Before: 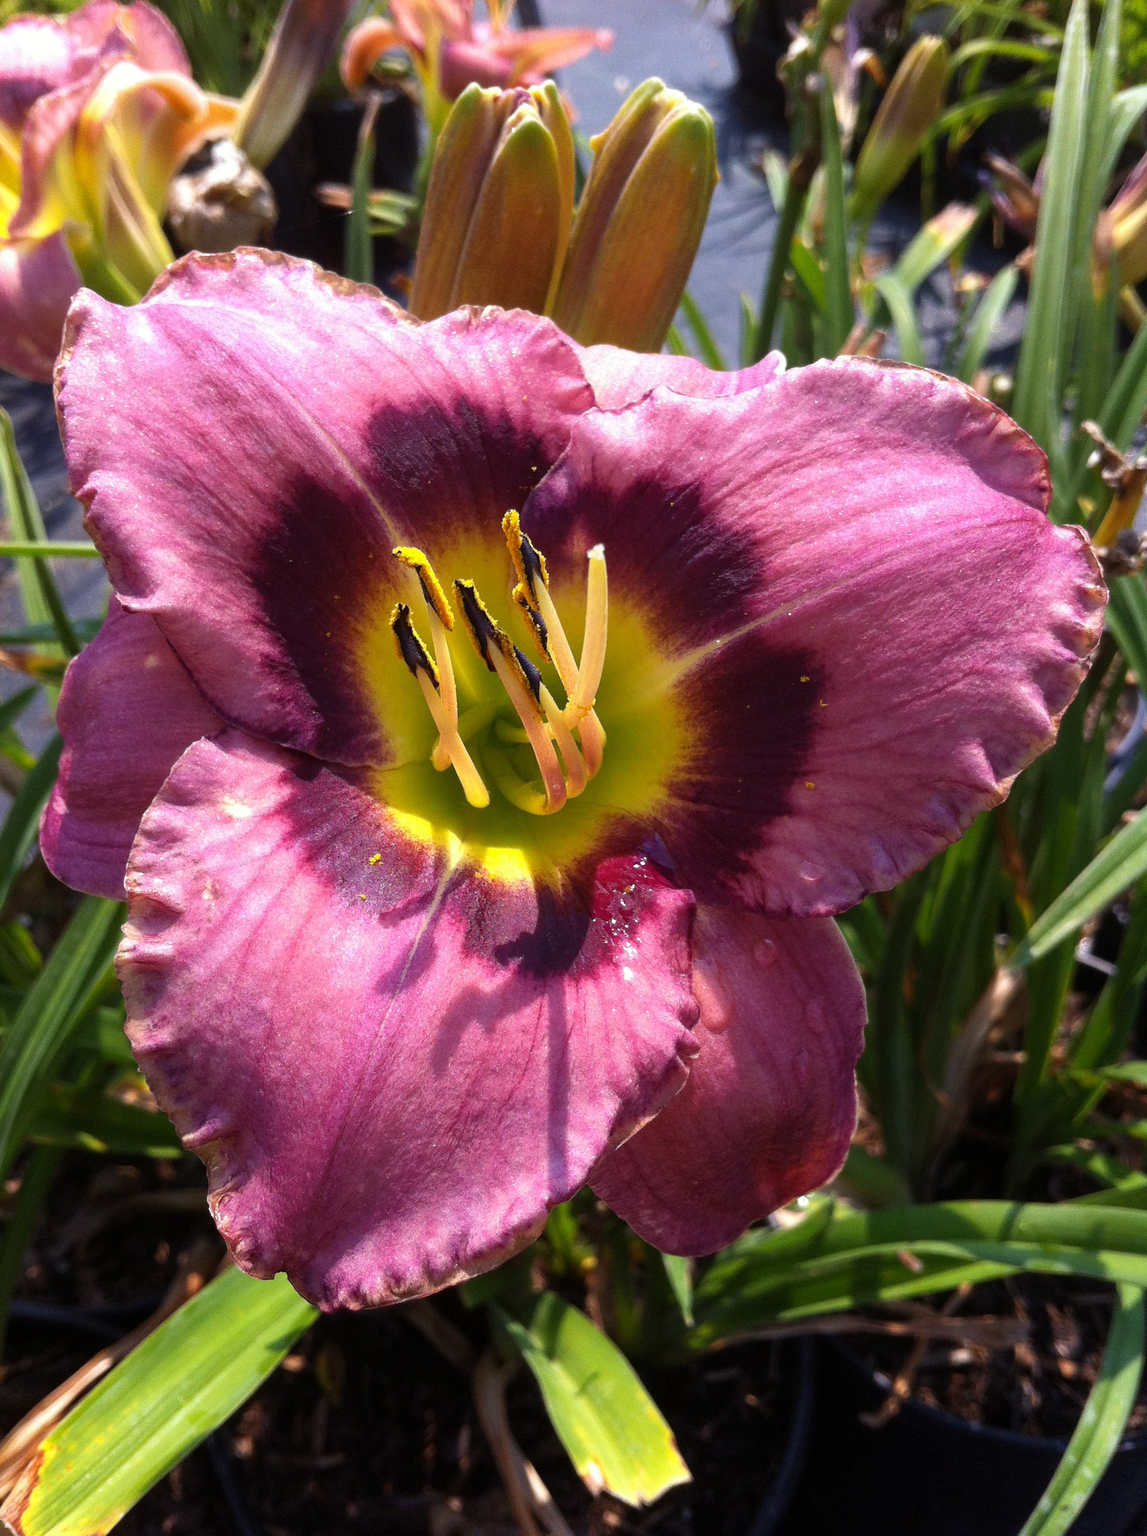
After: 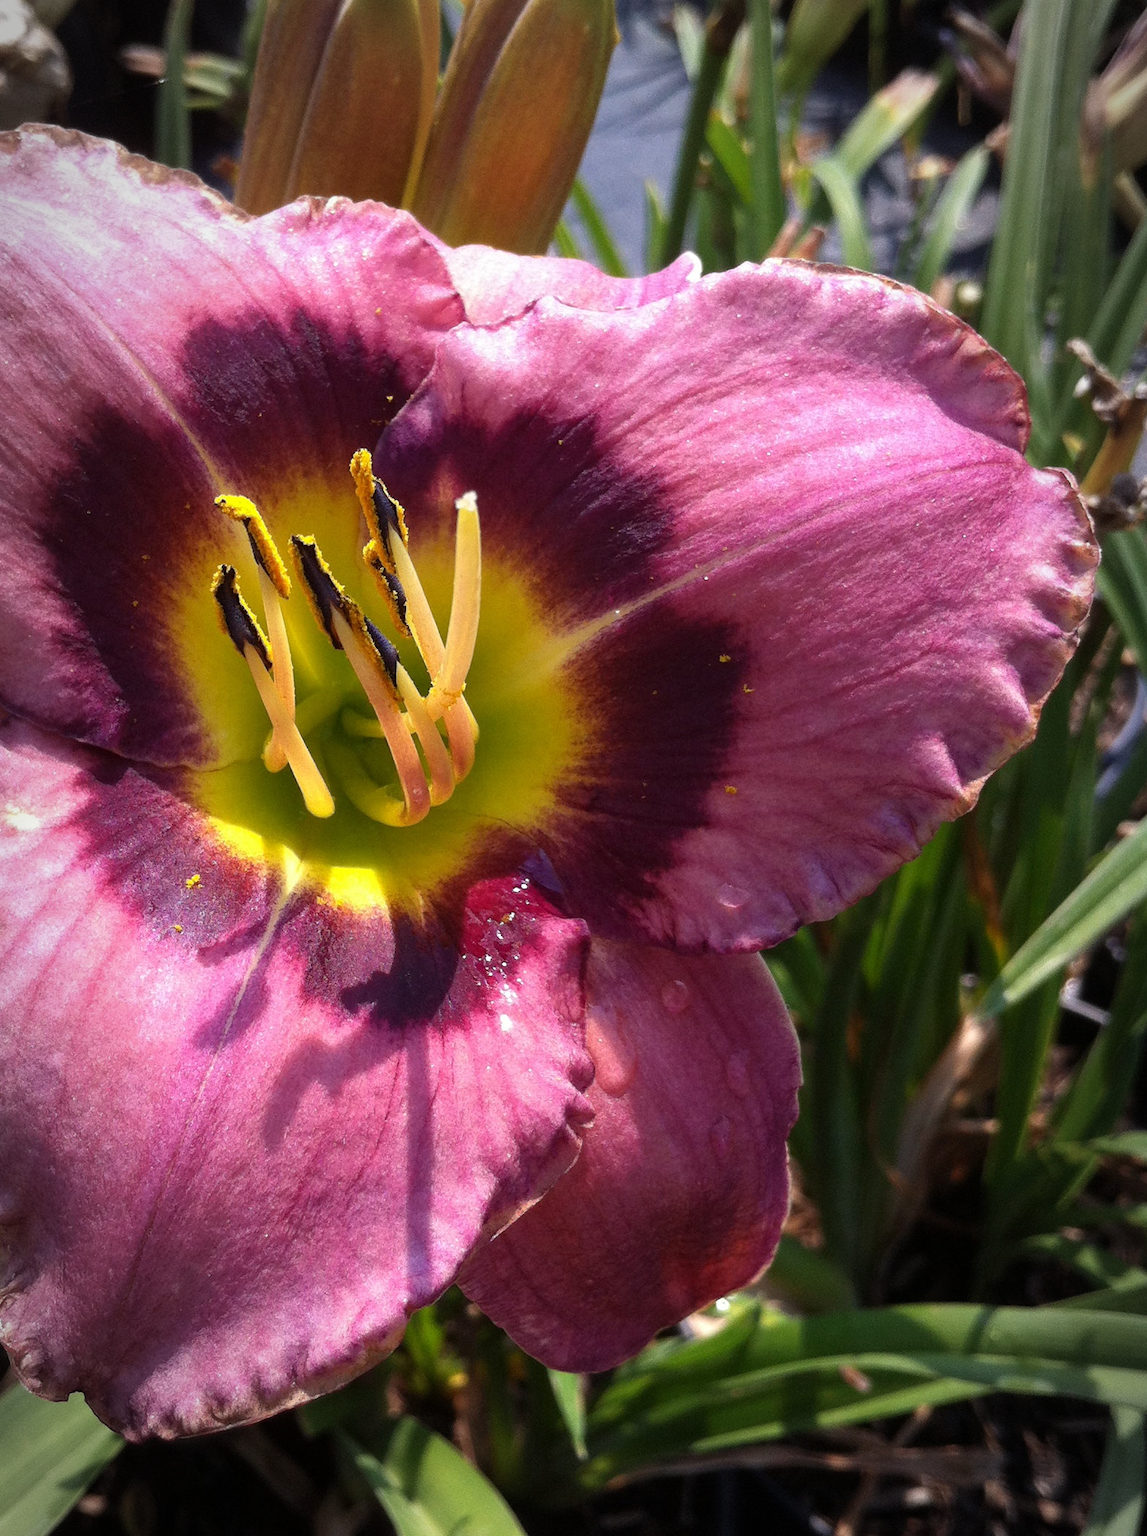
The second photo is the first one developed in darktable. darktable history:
vignetting: automatic ratio true
crop: left 19.159%, top 9.58%, bottom 9.58%
